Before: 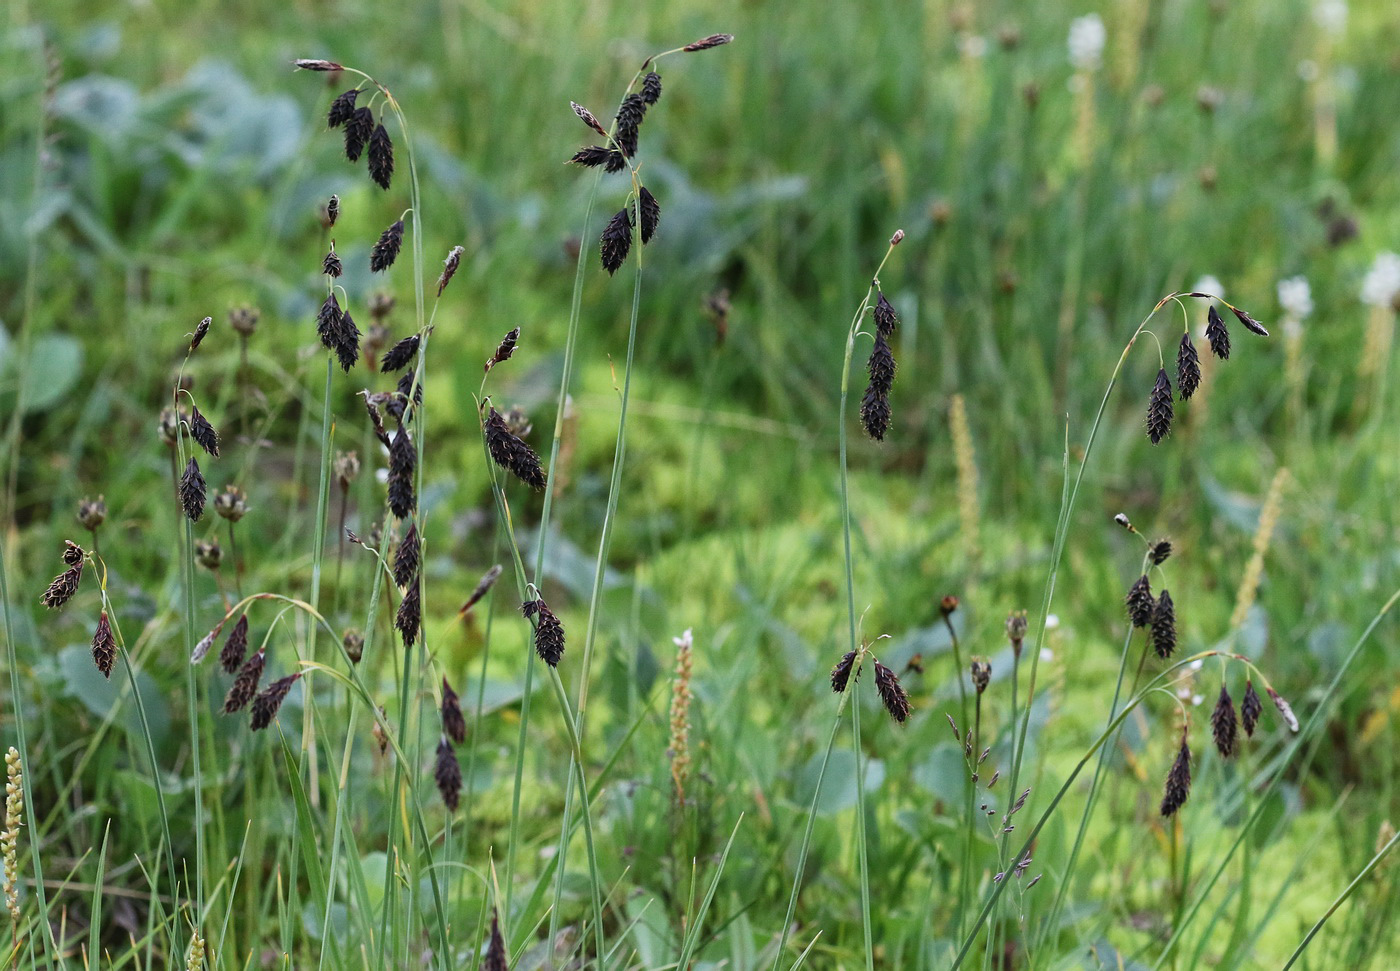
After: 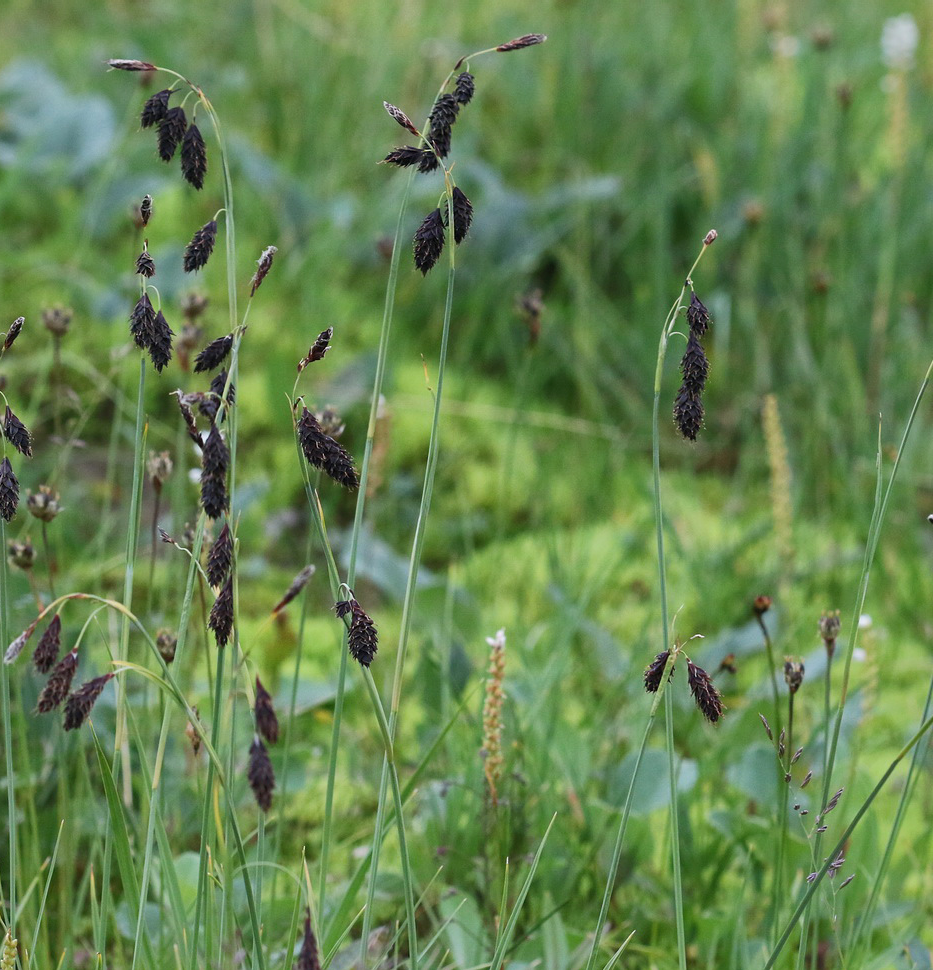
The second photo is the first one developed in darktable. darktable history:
crop and rotate: left 13.409%, right 19.924%
shadows and highlights: on, module defaults
